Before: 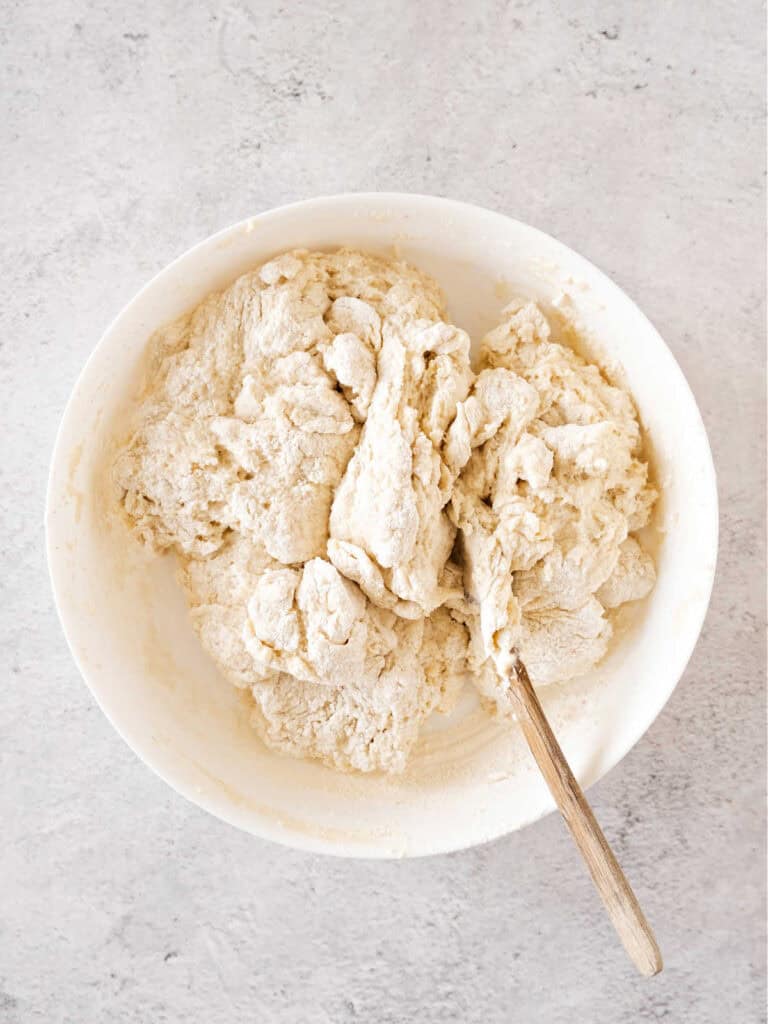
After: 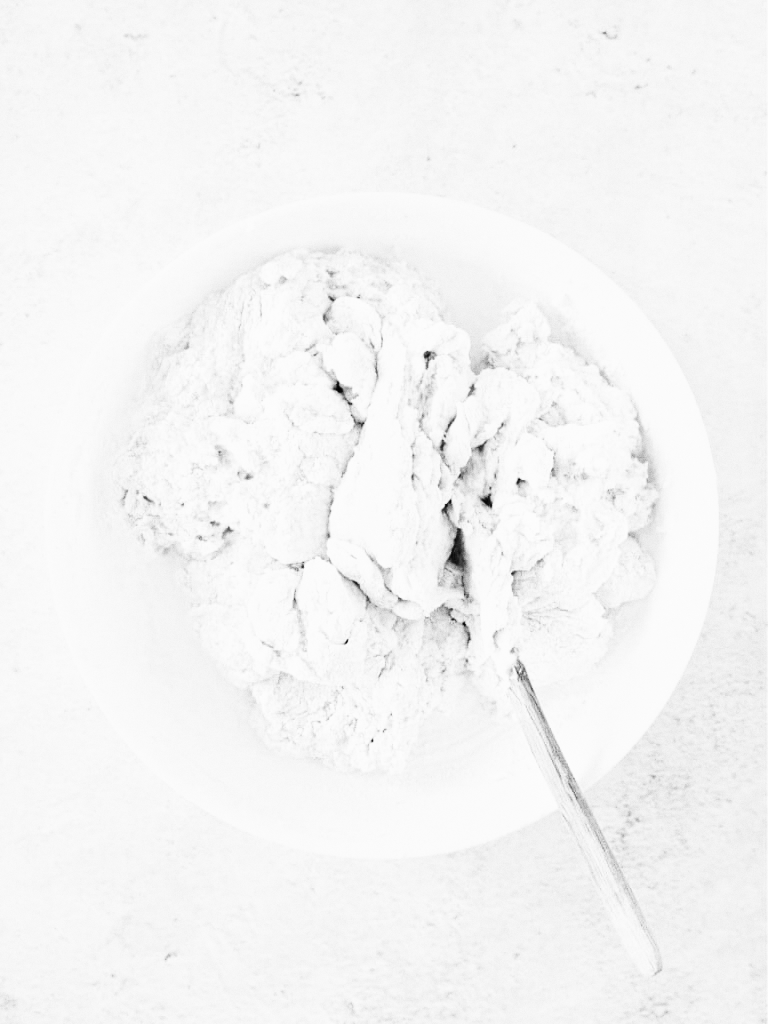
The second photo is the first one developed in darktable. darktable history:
base curve: curves: ch0 [(0, 0) (0, 0) (0.002, 0.001) (0.008, 0.003) (0.019, 0.011) (0.037, 0.037) (0.064, 0.11) (0.102, 0.232) (0.152, 0.379) (0.216, 0.524) (0.296, 0.665) (0.394, 0.789) (0.512, 0.881) (0.651, 0.945) (0.813, 0.986) (1, 1)], preserve colors none
monochrome: a -6.99, b 35.61, size 1.4
color zones: curves: ch0 [(0, 0.613) (0.01, 0.613) (0.245, 0.448) (0.498, 0.529) (0.642, 0.665) (0.879, 0.777) (0.99, 0.613)]; ch1 [(0, 0) (0.143, 0) (0.286, 0) (0.429, 0) (0.571, 0) (0.714, 0) (0.857, 0)], mix -131.09%
grain: coarseness 0.09 ISO
